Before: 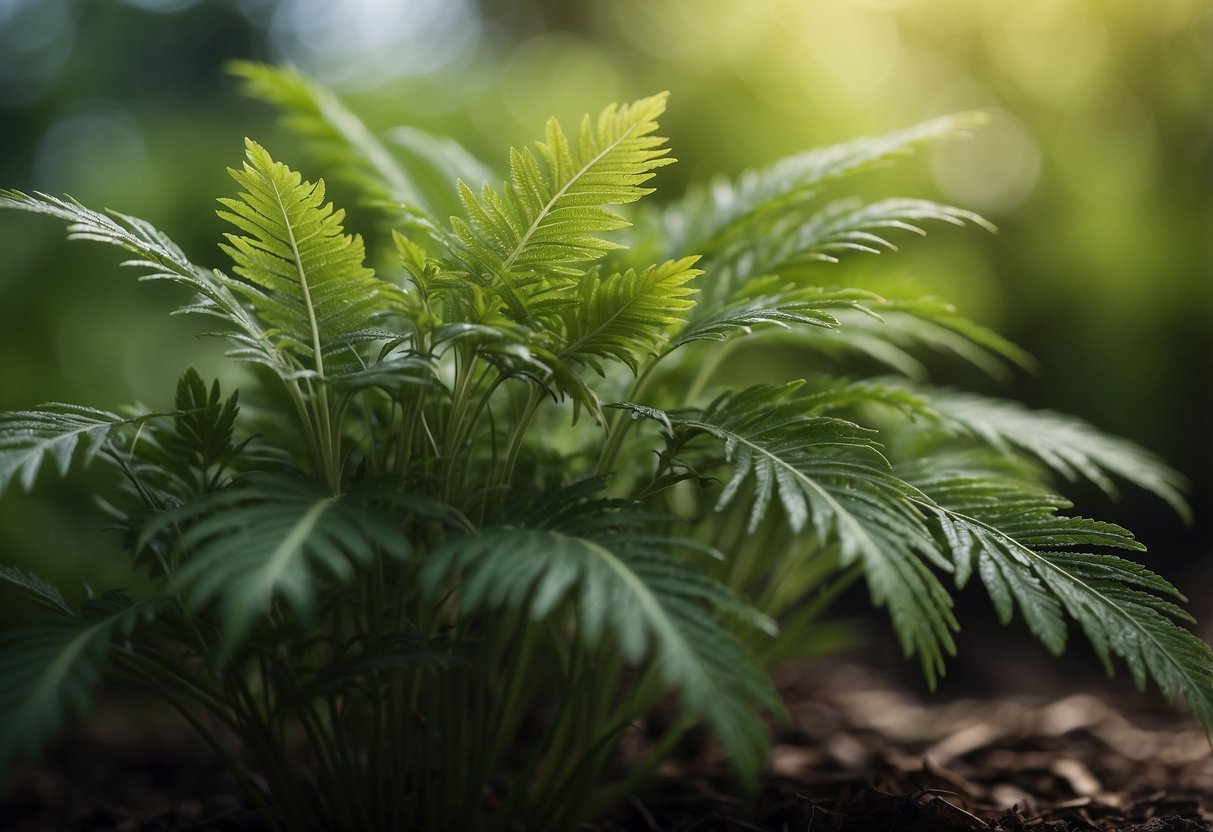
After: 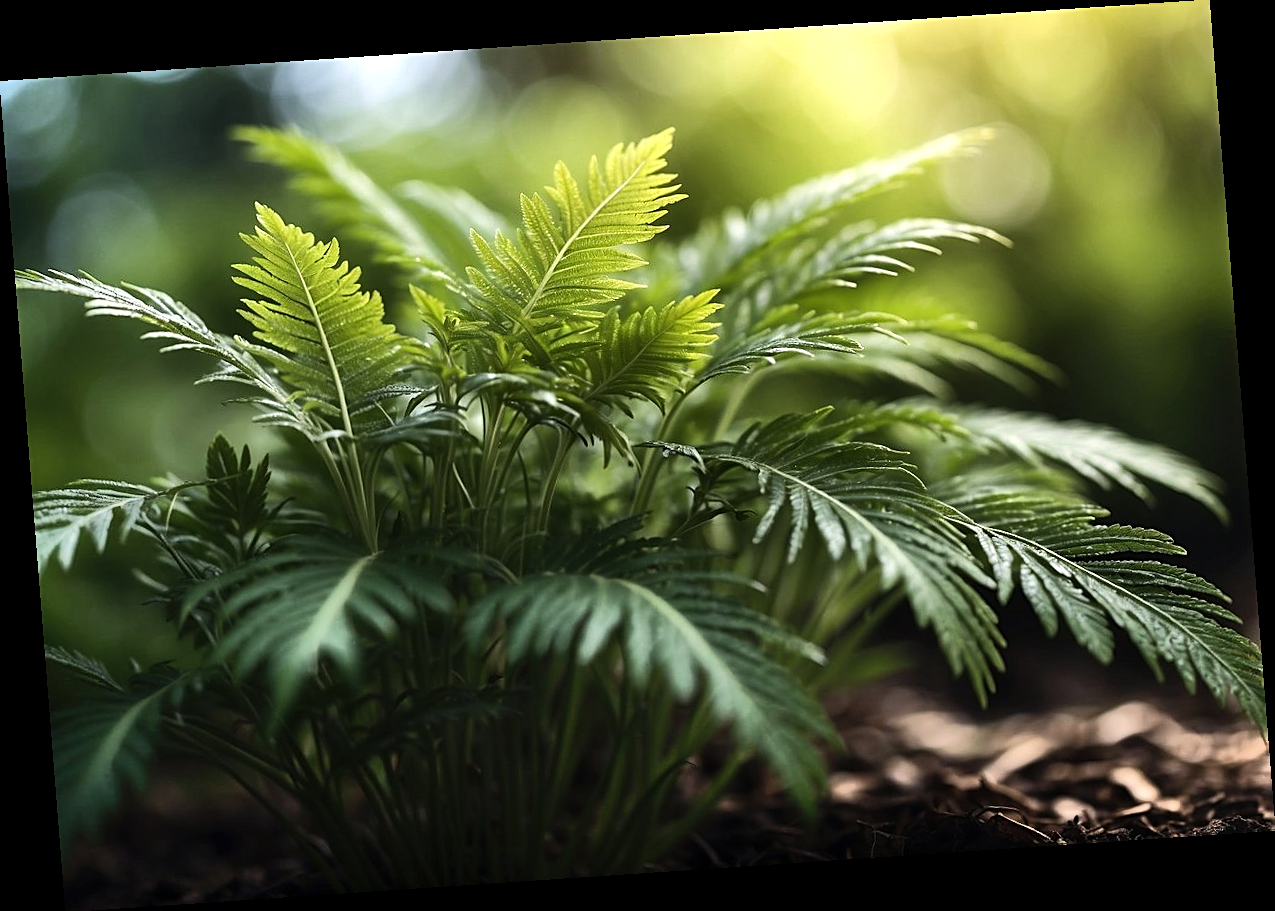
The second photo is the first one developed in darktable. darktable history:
rotate and perspective: rotation -4.2°, shear 0.006, automatic cropping off
sharpen: on, module defaults
tone equalizer: -8 EV -0.75 EV, -7 EV -0.7 EV, -6 EV -0.6 EV, -5 EV -0.4 EV, -3 EV 0.4 EV, -2 EV 0.6 EV, -1 EV 0.7 EV, +0 EV 0.75 EV, edges refinement/feathering 500, mask exposure compensation -1.57 EV, preserve details no
shadows and highlights: soften with gaussian
